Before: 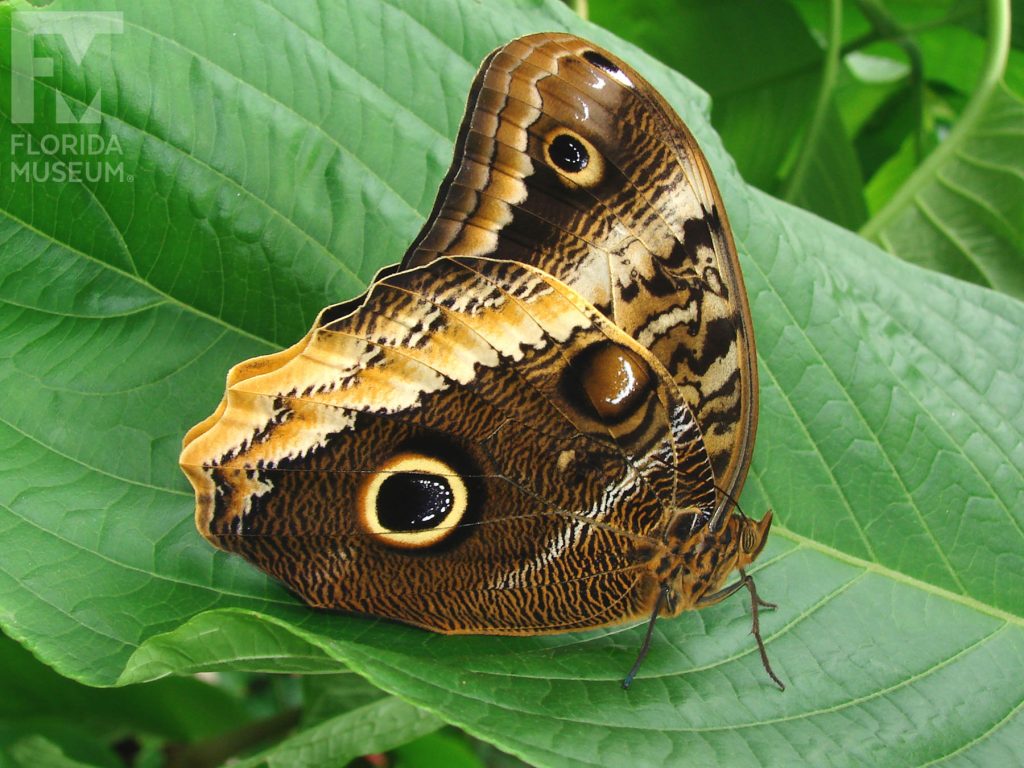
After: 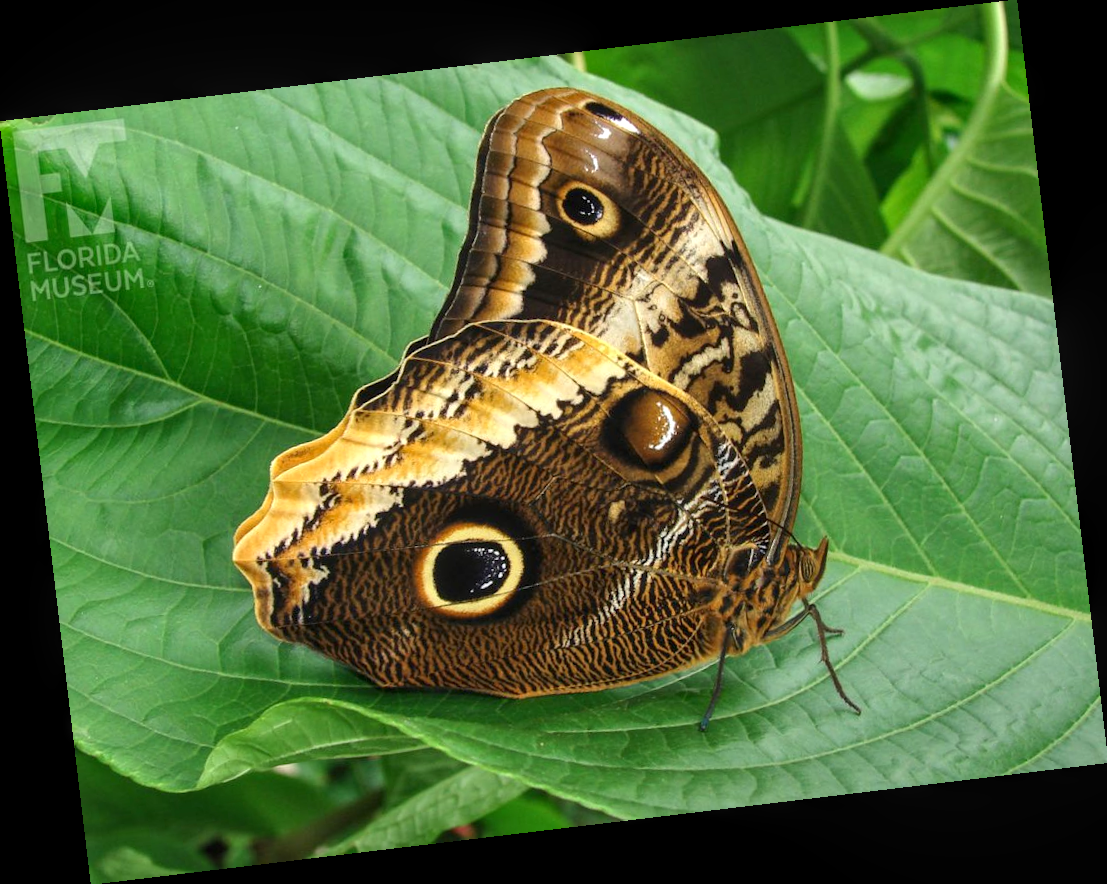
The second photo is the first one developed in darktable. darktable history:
rotate and perspective: rotation -6.83°, automatic cropping off
local contrast: on, module defaults
exposure: black level correction 0.001, exposure 0.14 EV, compensate highlight preservation false
